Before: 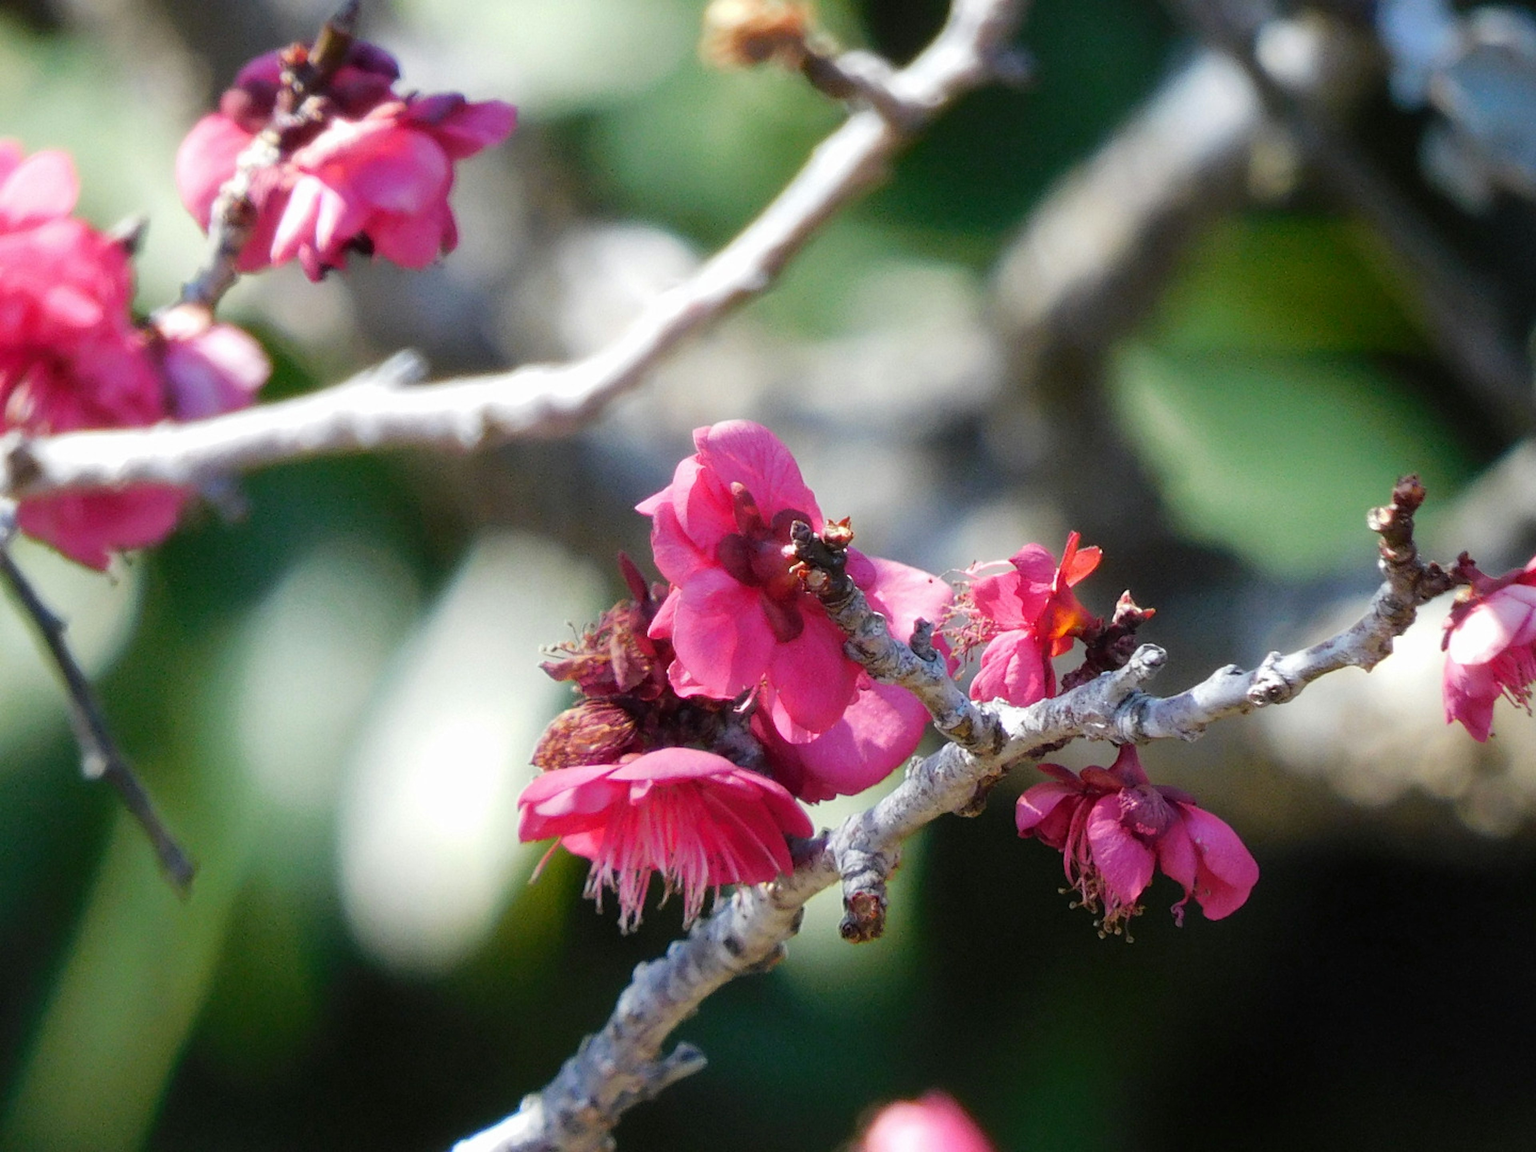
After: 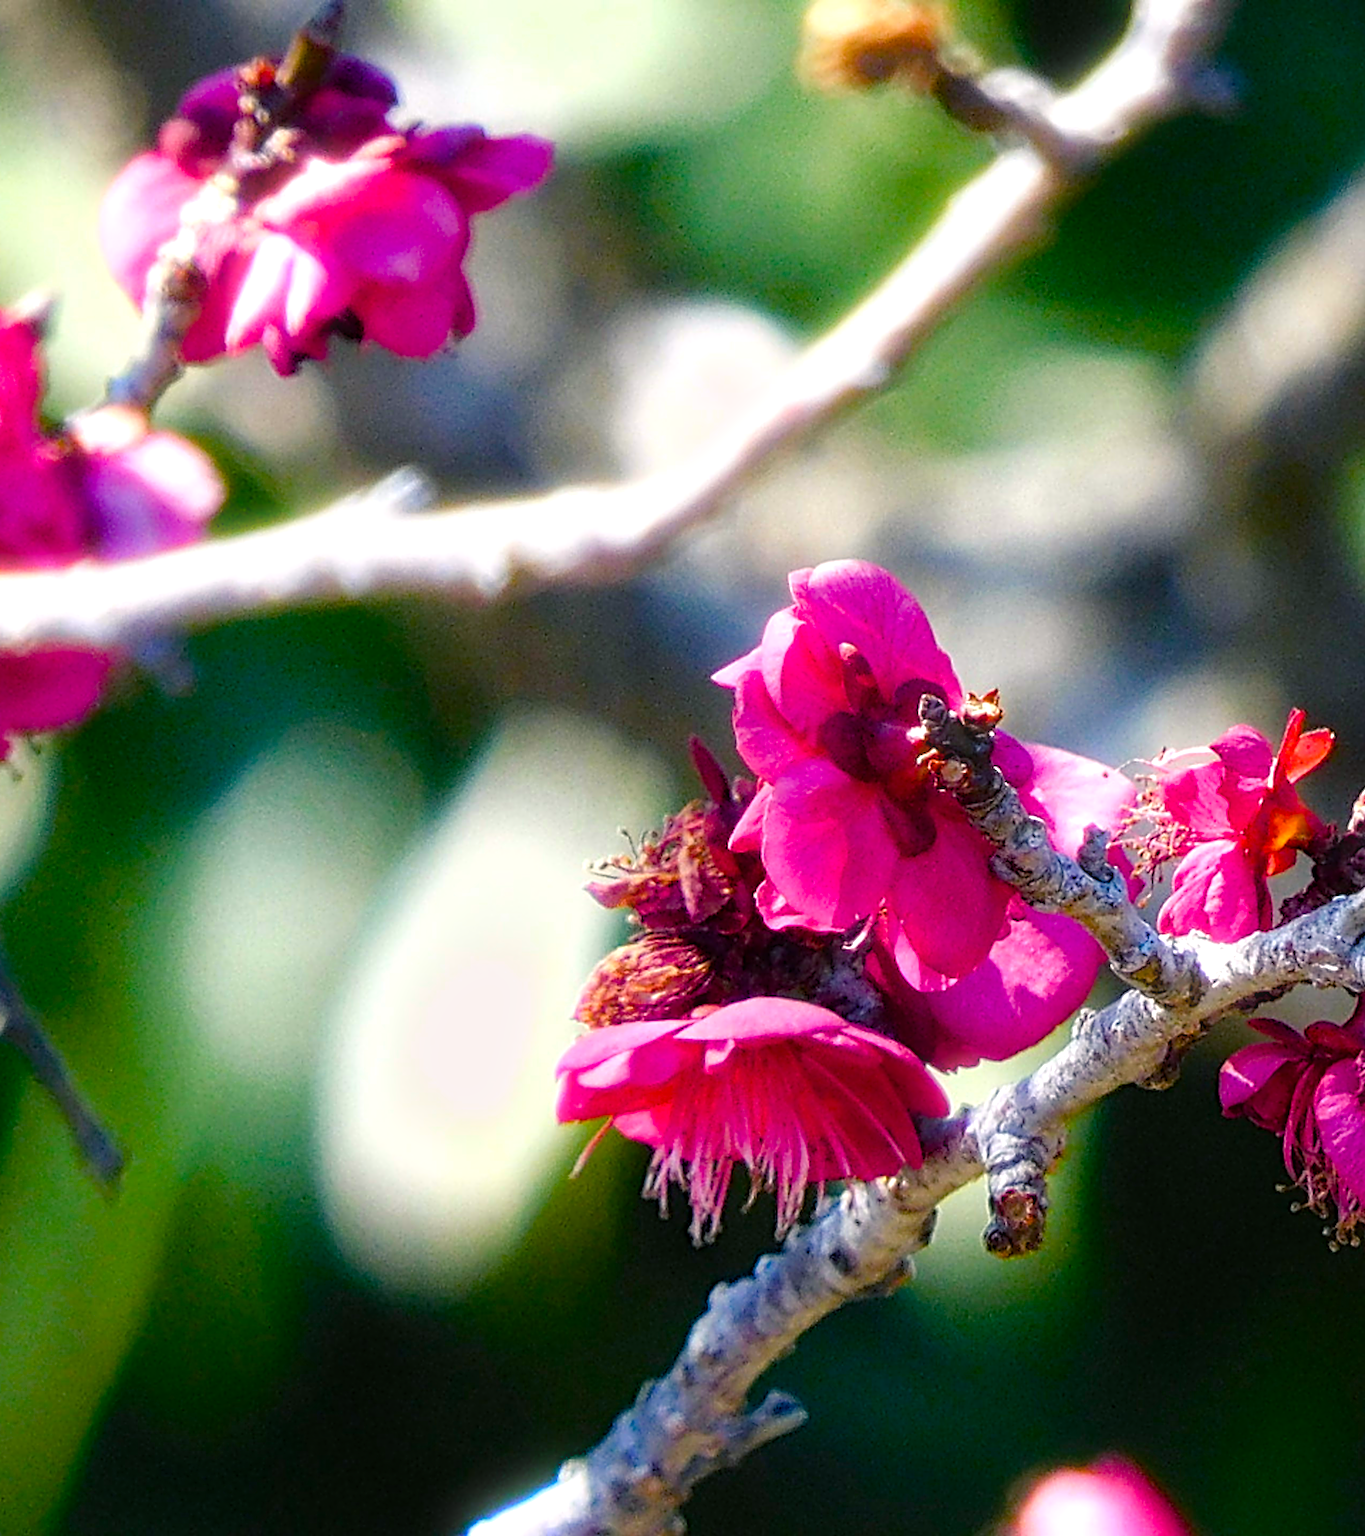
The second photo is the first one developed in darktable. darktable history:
bloom: size 9%, threshold 100%, strength 7%
contrast equalizer: y [[0.5, 0.5, 0.5, 0.515, 0.749, 0.84], [0.5 ×6], [0.5 ×6], [0, 0, 0, 0.001, 0.067, 0.262], [0 ×6]]
white balance: red 0.986, blue 1.01
color balance rgb: shadows lift › chroma 4.21%, shadows lift › hue 252.22°, highlights gain › chroma 1.36%, highlights gain › hue 50.24°, perceptual saturation grading › mid-tones 6.33%, perceptual saturation grading › shadows 72.44%, perceptual brilliance grading › highlights 11.59%, contrast 5.05%
crop and rotate: left 6.617%, right 26.717%
haze removal: strength 0.29, distance 0.25, compatibility mode true, adaptive false
